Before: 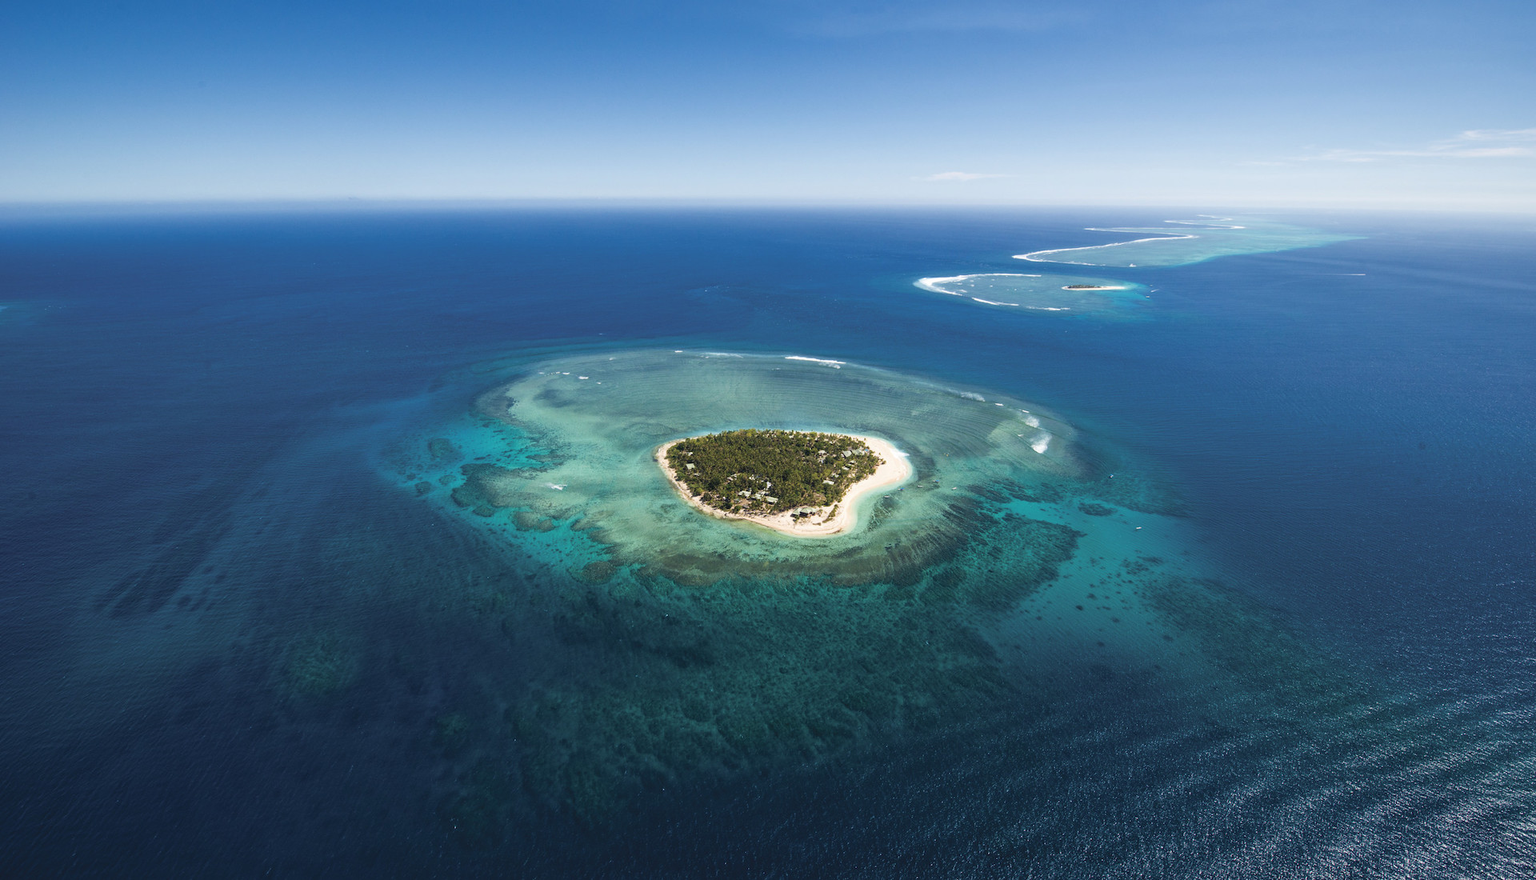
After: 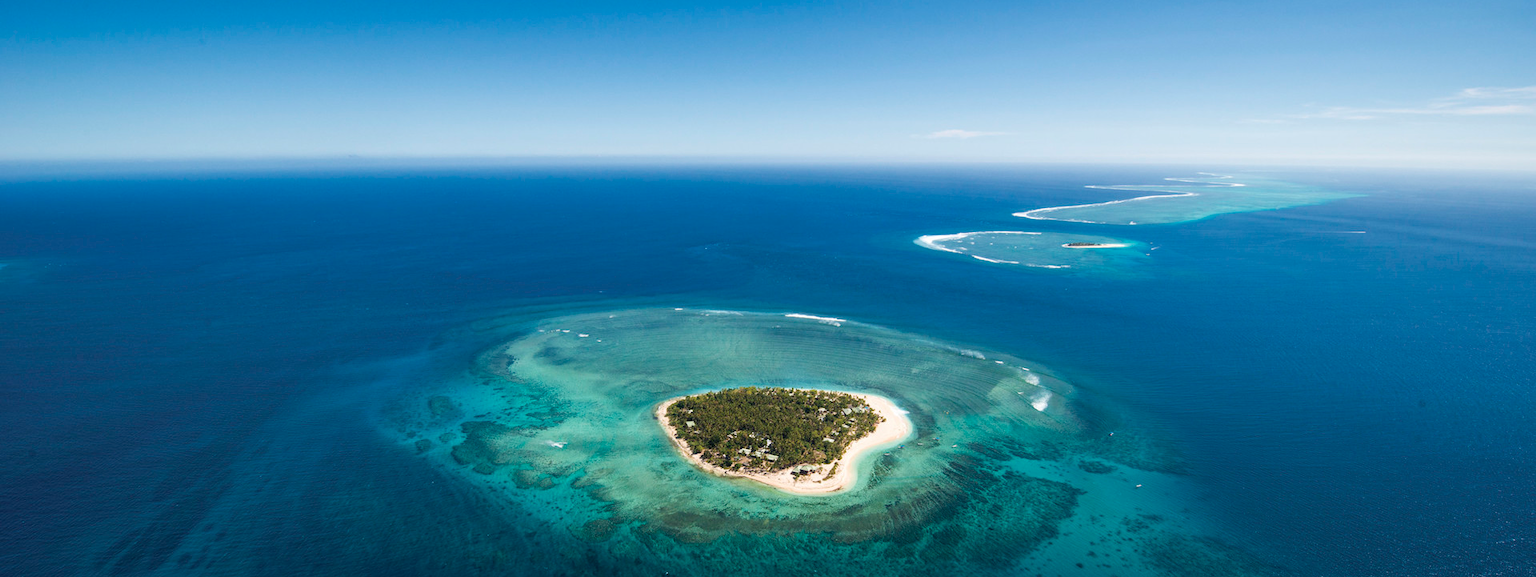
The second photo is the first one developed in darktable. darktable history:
crop and rotate: top 4.848%, bottom 29.503%
exposure: compensate highlight preservation false
